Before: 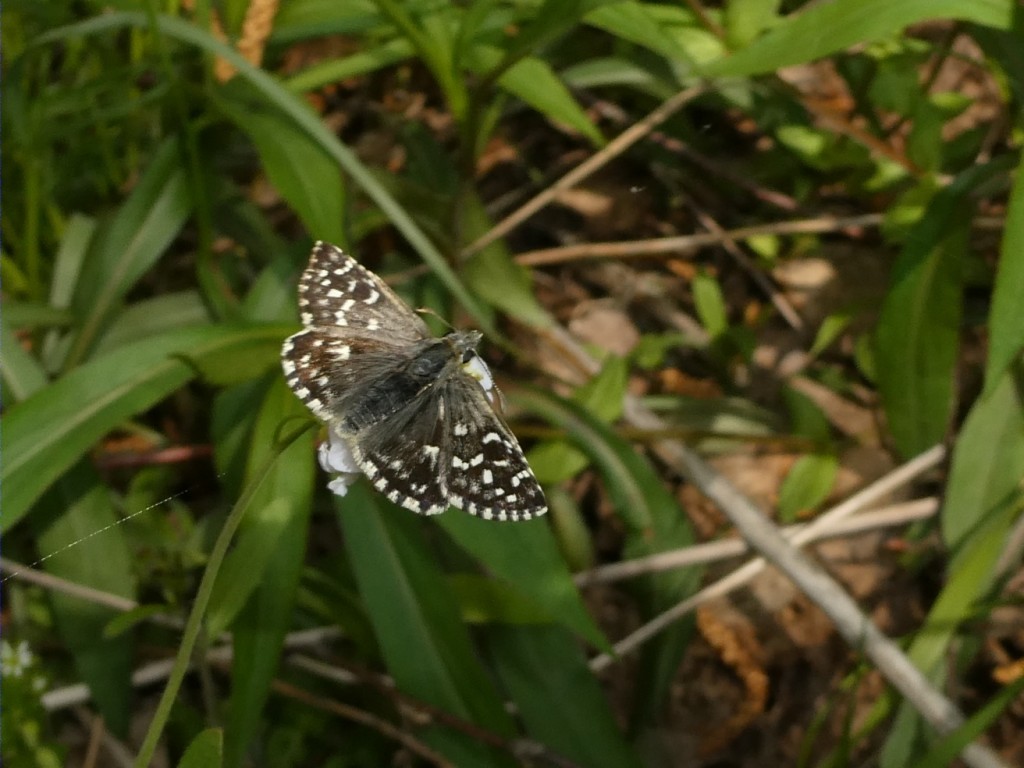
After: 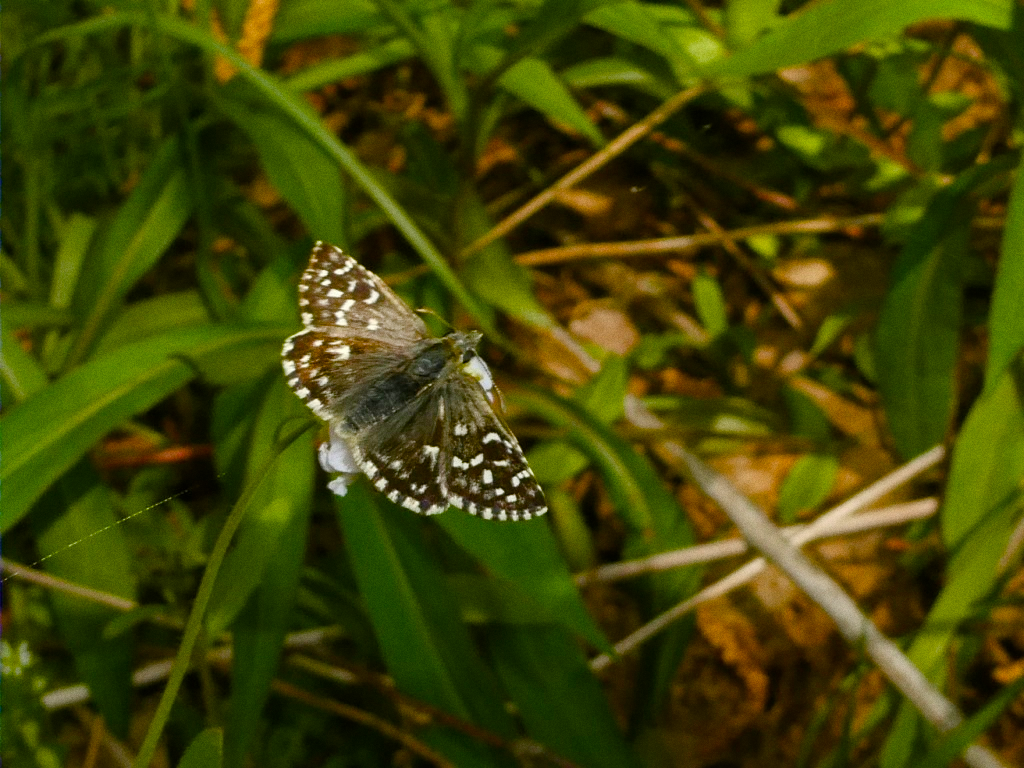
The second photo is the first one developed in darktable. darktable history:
color balance rgb: perceptual saturation grading › global saturation 24.74%, perceptual saturation grading › highlights -51.22%, perceptual saturation grading › mid-tones 19.16%, perceptual saturation grading › shadows 60.98%, global vibrance 50%
grain: coarseness 7.08 ISO, strength 21.67%, mid-tones bias 59.58%
